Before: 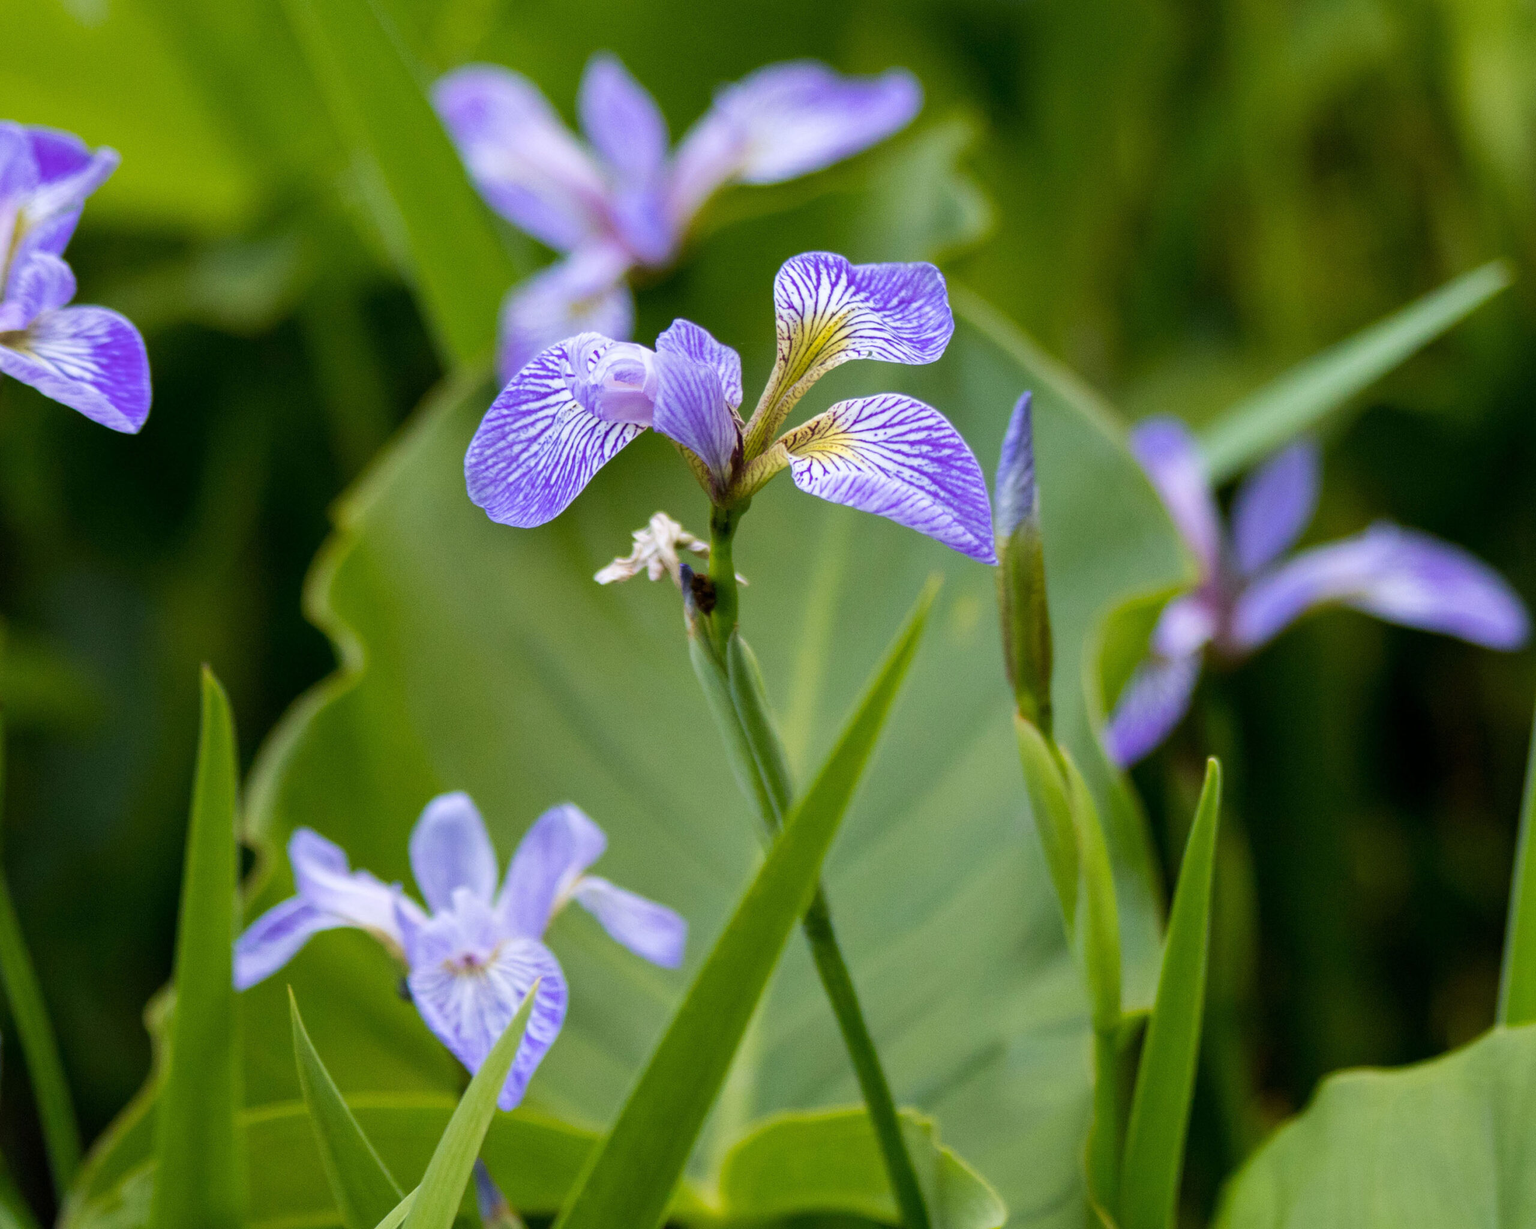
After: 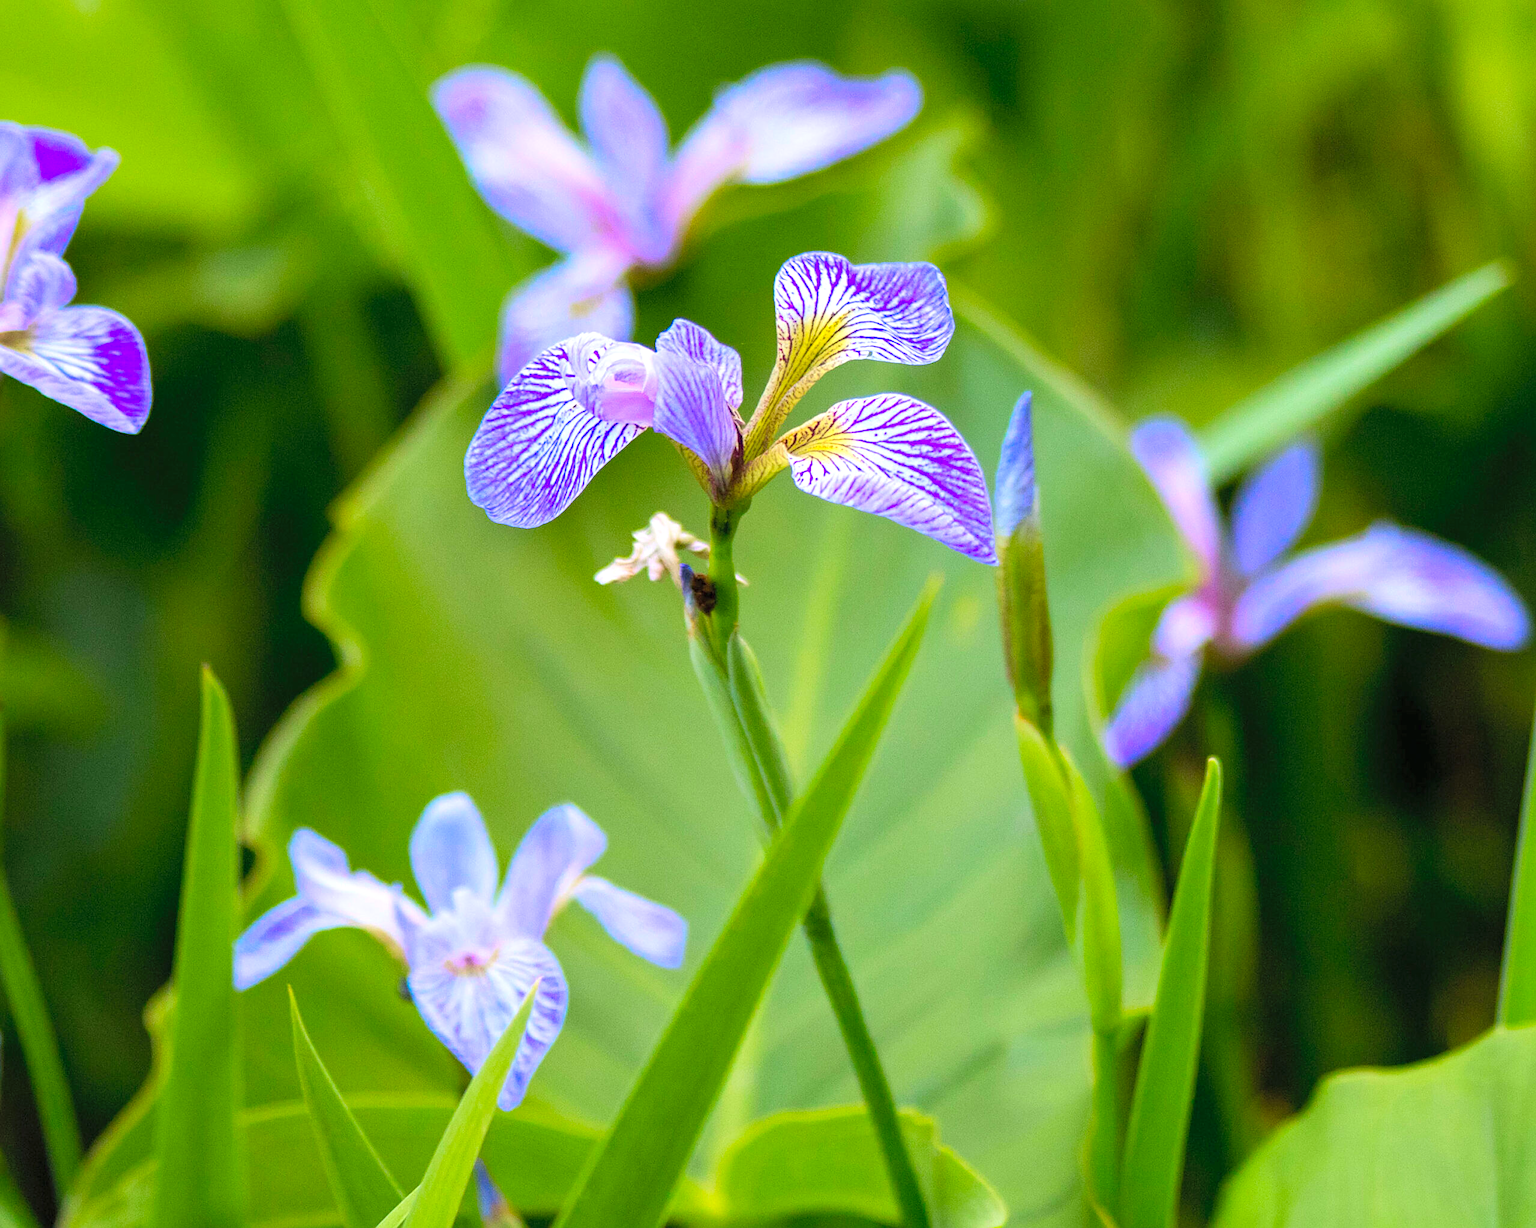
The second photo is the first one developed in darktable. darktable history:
contrast brightness saturation: contrast 0.07, brightness 0.18, saturation 0.4
sharpen: amount 0.478
color zones: curves: ch1 [(0.25, 0.5) (0.747, 0.71)]
exposure: exposure 0.367 EV, compensate highlight preservation false
